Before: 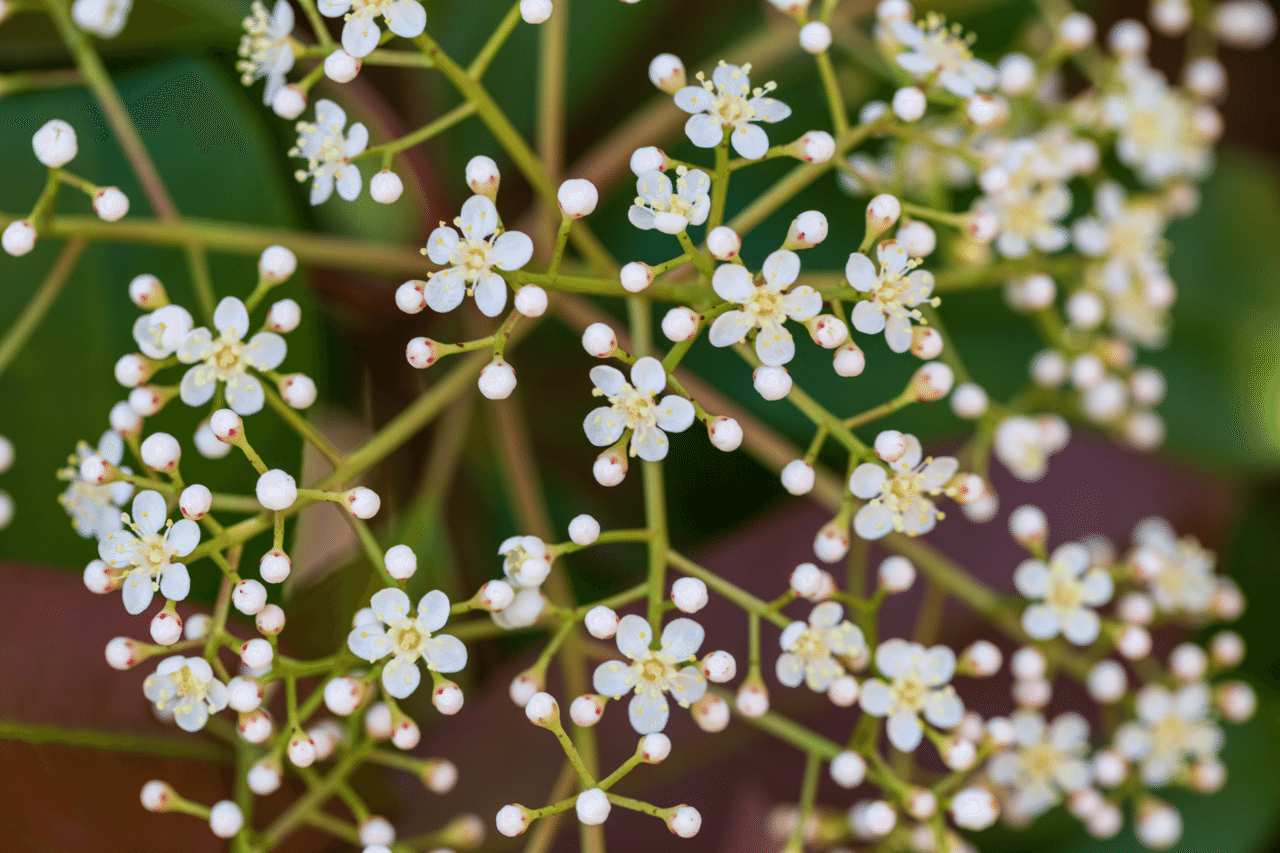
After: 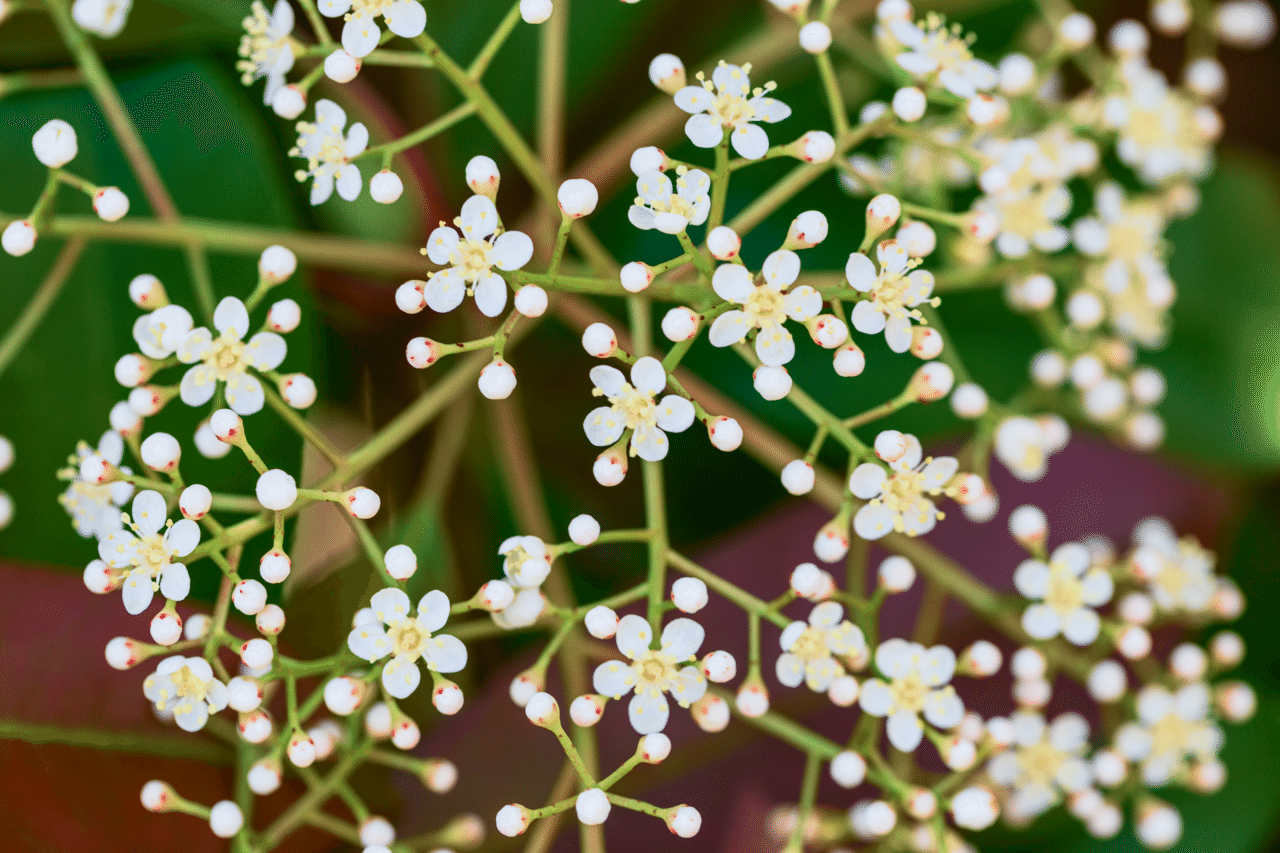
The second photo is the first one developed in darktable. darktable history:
tone curve: curves: ch0 [(0, 0.013) (0.104, 0.103) (0.258, 0.267) (0.448, 0.489) (0.709, 0.794) (0.895, 0.915) (0.994, 0.971)]; ch1 [(0, 0) (0.335, 0.298) (0.446, 0.416) (0.488, 0.488) (0.515, 0.504) (0.581, 0.615) (0.635, 0.661) (1, 1)]; ch2 [(0, 0) (0.314, 0.306) (0.436, 0.447) (0.502, 0.5) (0.538, 0.541) (0.568, 0.603) (0.641, 0.635) (0.717, 0.701) (1, 1)], color space Lab, independent channels, preserve colors none
